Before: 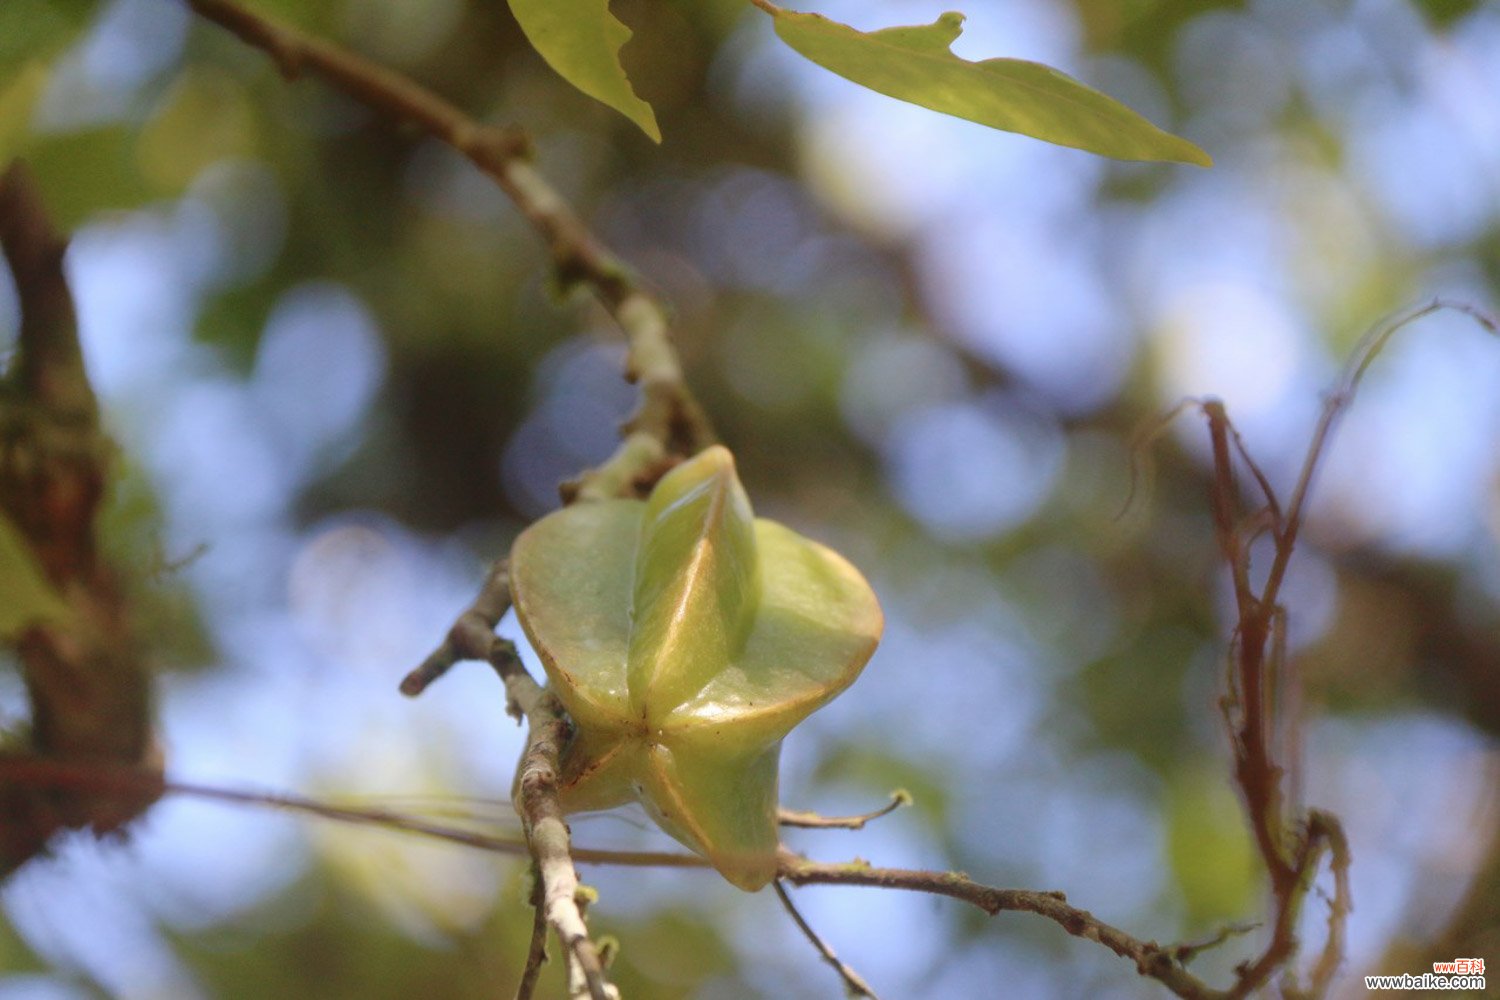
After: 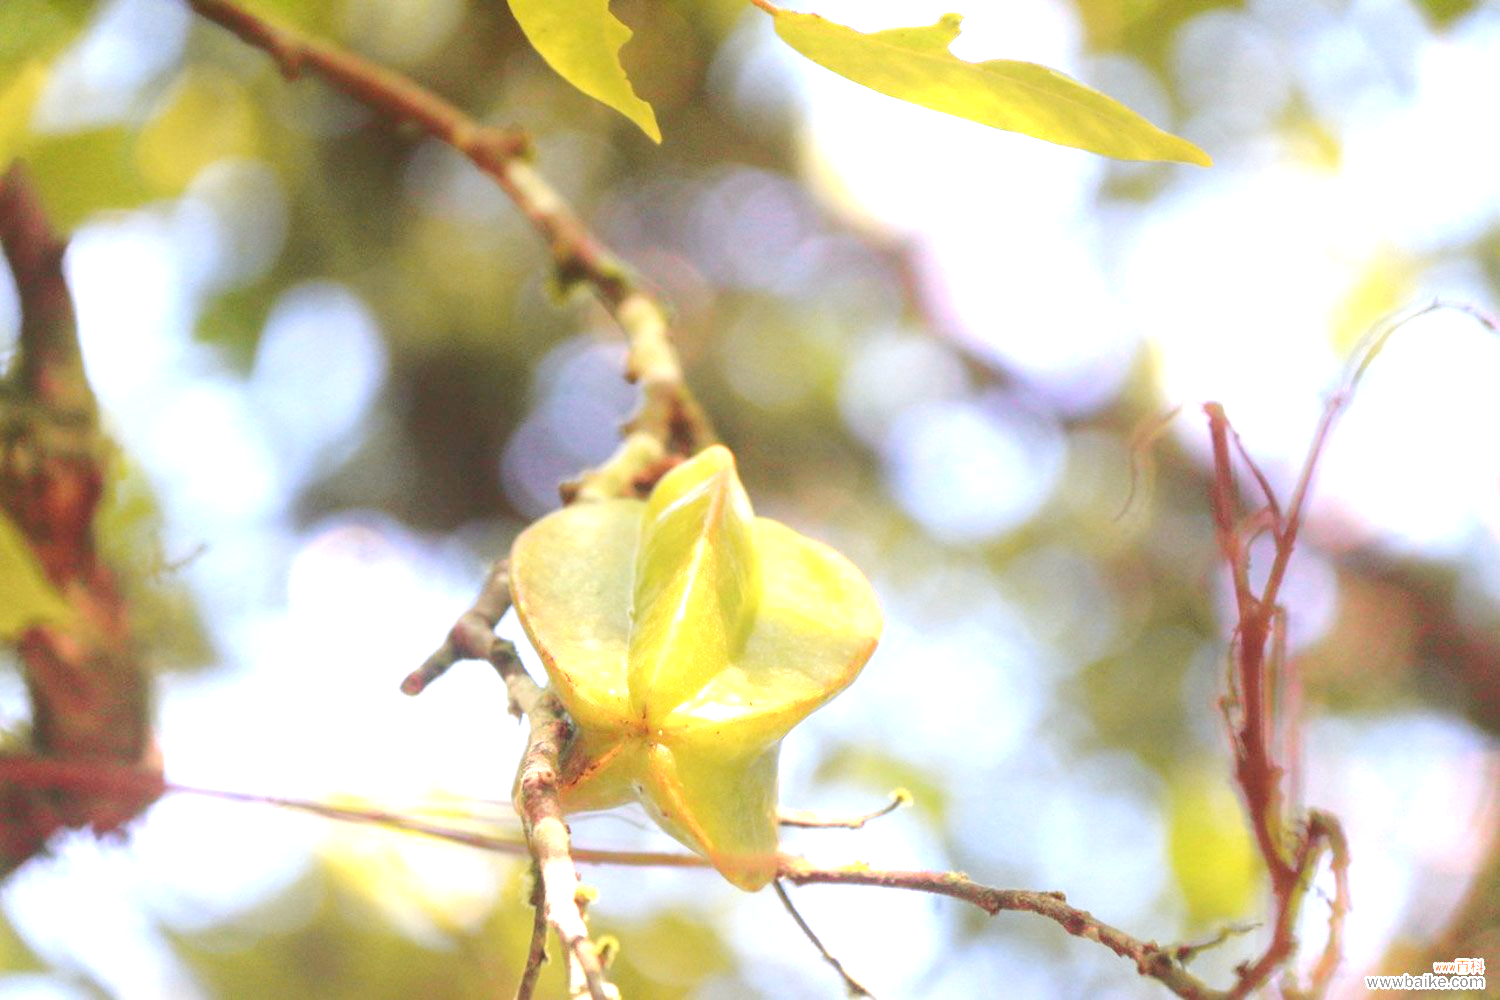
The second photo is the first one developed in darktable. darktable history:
tone curve: curves: ch0 [(0, 0.013) (0.036, 0.035) (0.274, 0.288) (0.504, 0.536) (0.844, 0.84) (1, 0.97)]; ch1 [(0, 0) (0.389, 0.403) (0.462, 0.48) (0.499, 0.5) (0.524, 0.529) (0.567, 0.603) (0.626, 0.651) (0.749, 0.781) (1, 1)]; ch2 [(0, 0) (0.464, 0.478) (0.5, 0.501) (0.533, 0.539) (0.599, 0.6) (0.704, 0.732) (1, 1)], color space Lab, independent channels, preserve colors none
exposure: black level correction 0, exposure 1.75 EV, compensate exposure bias true, compensate highlight preservation false
